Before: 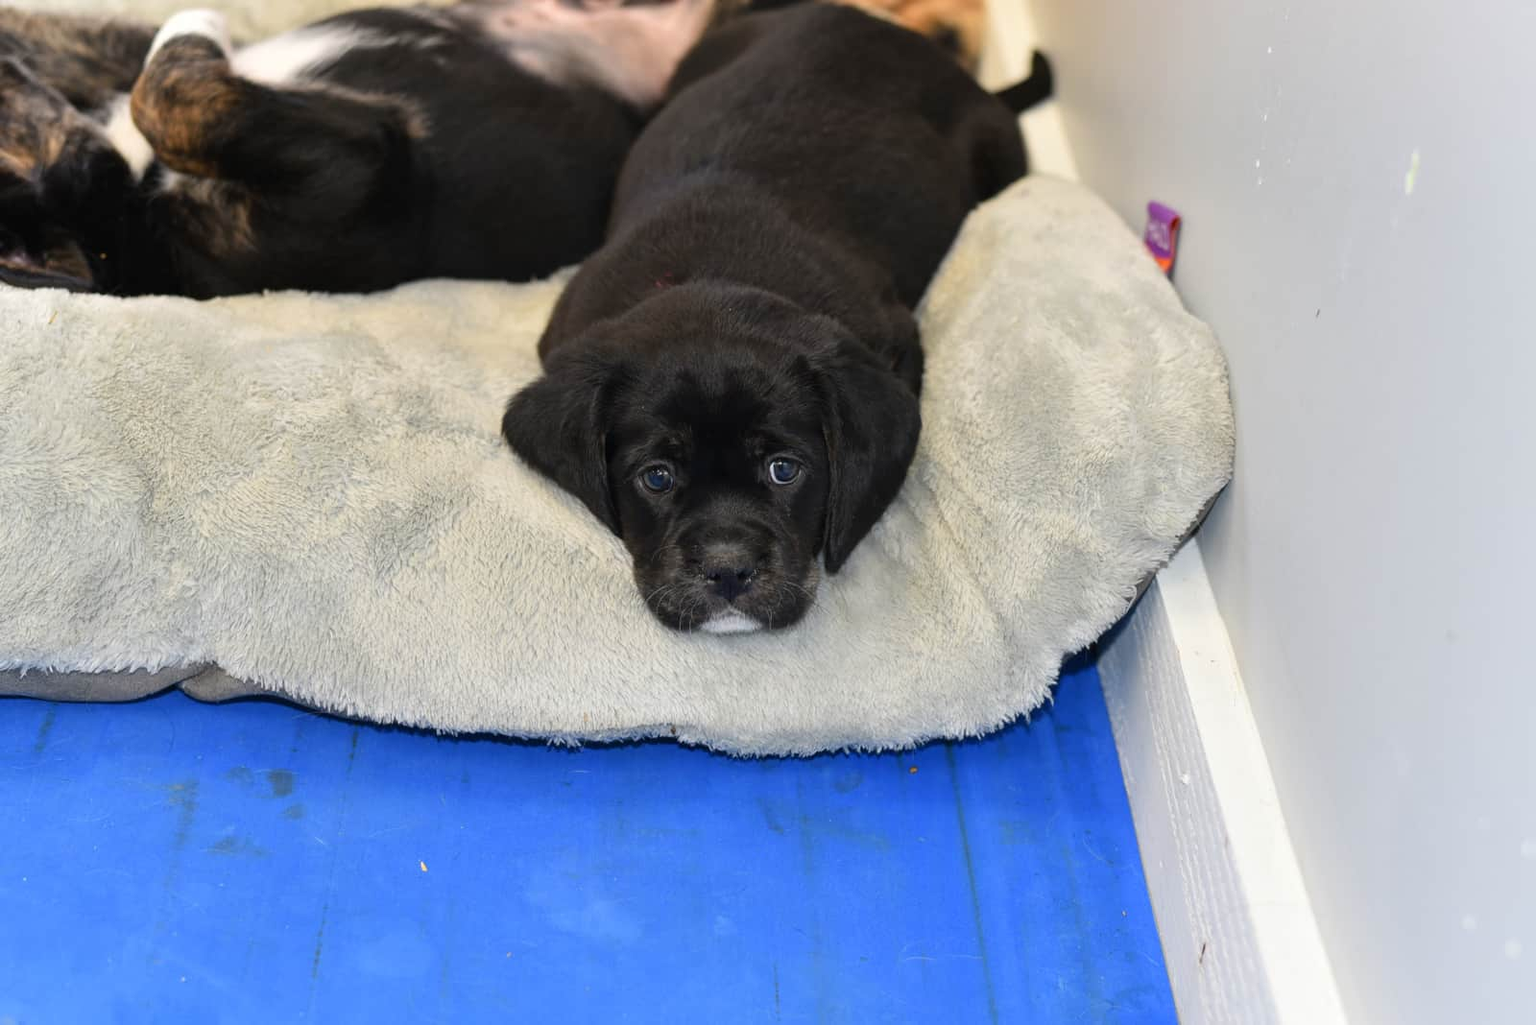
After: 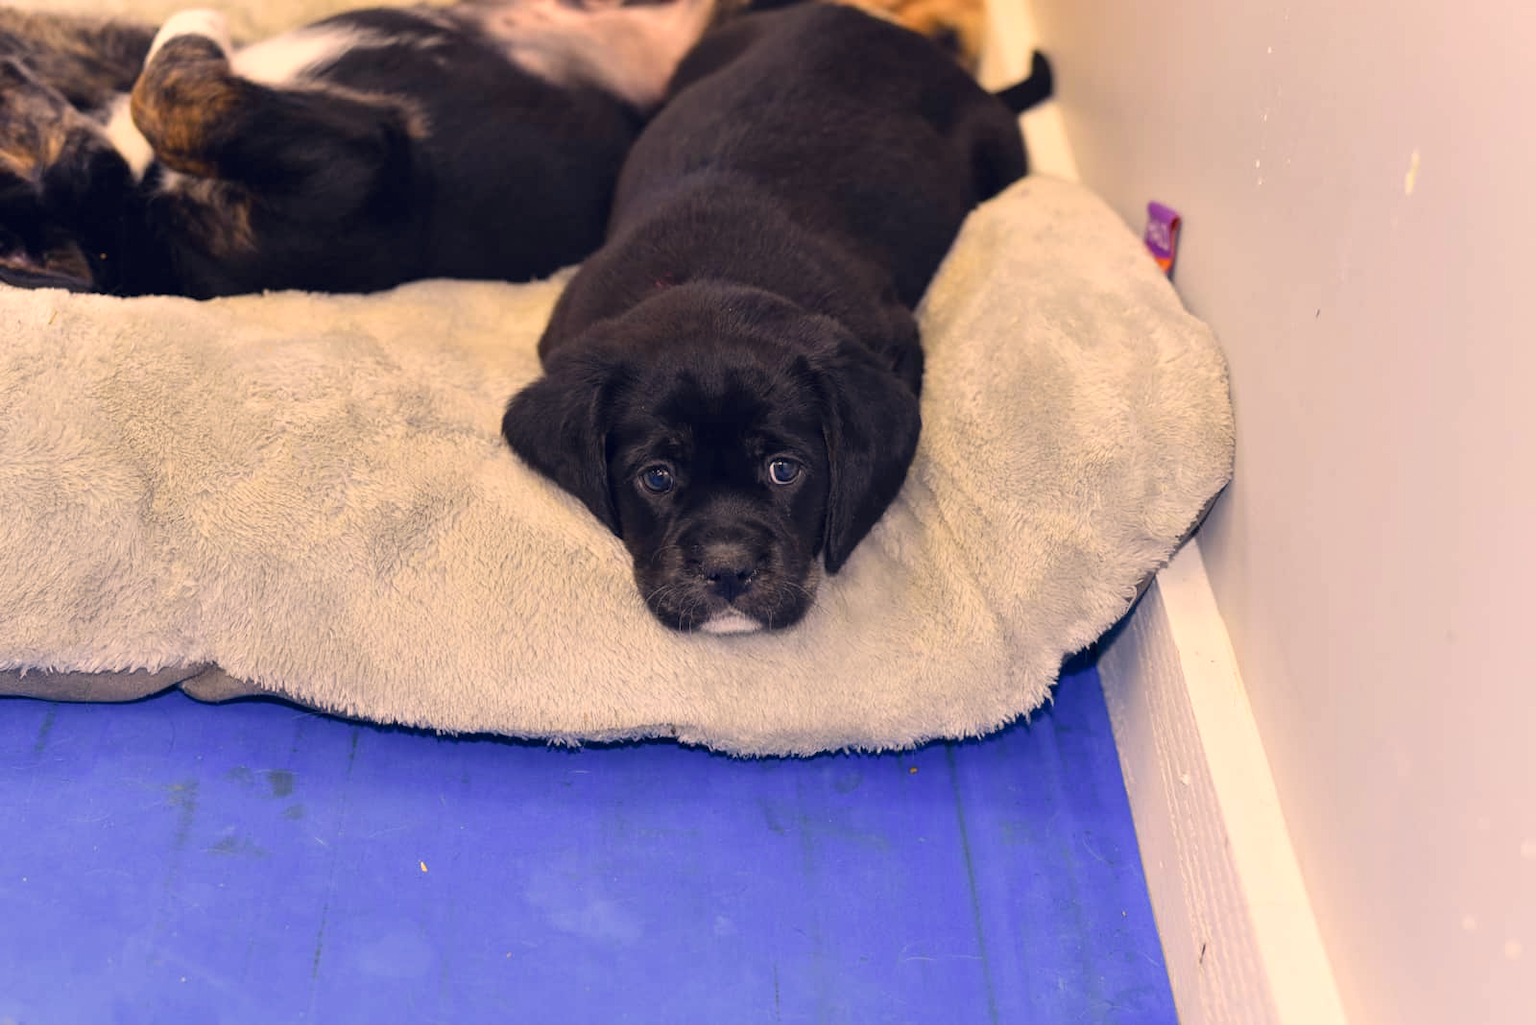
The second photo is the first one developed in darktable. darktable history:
color balance rgb: perceptual saturation grading › global saturation 25%, global vibrance 20%
color correction: highlights a* 19.59, highlights b* 27.49, shadows a* 3.46, shadows b* -17.28, saturation 0.73
